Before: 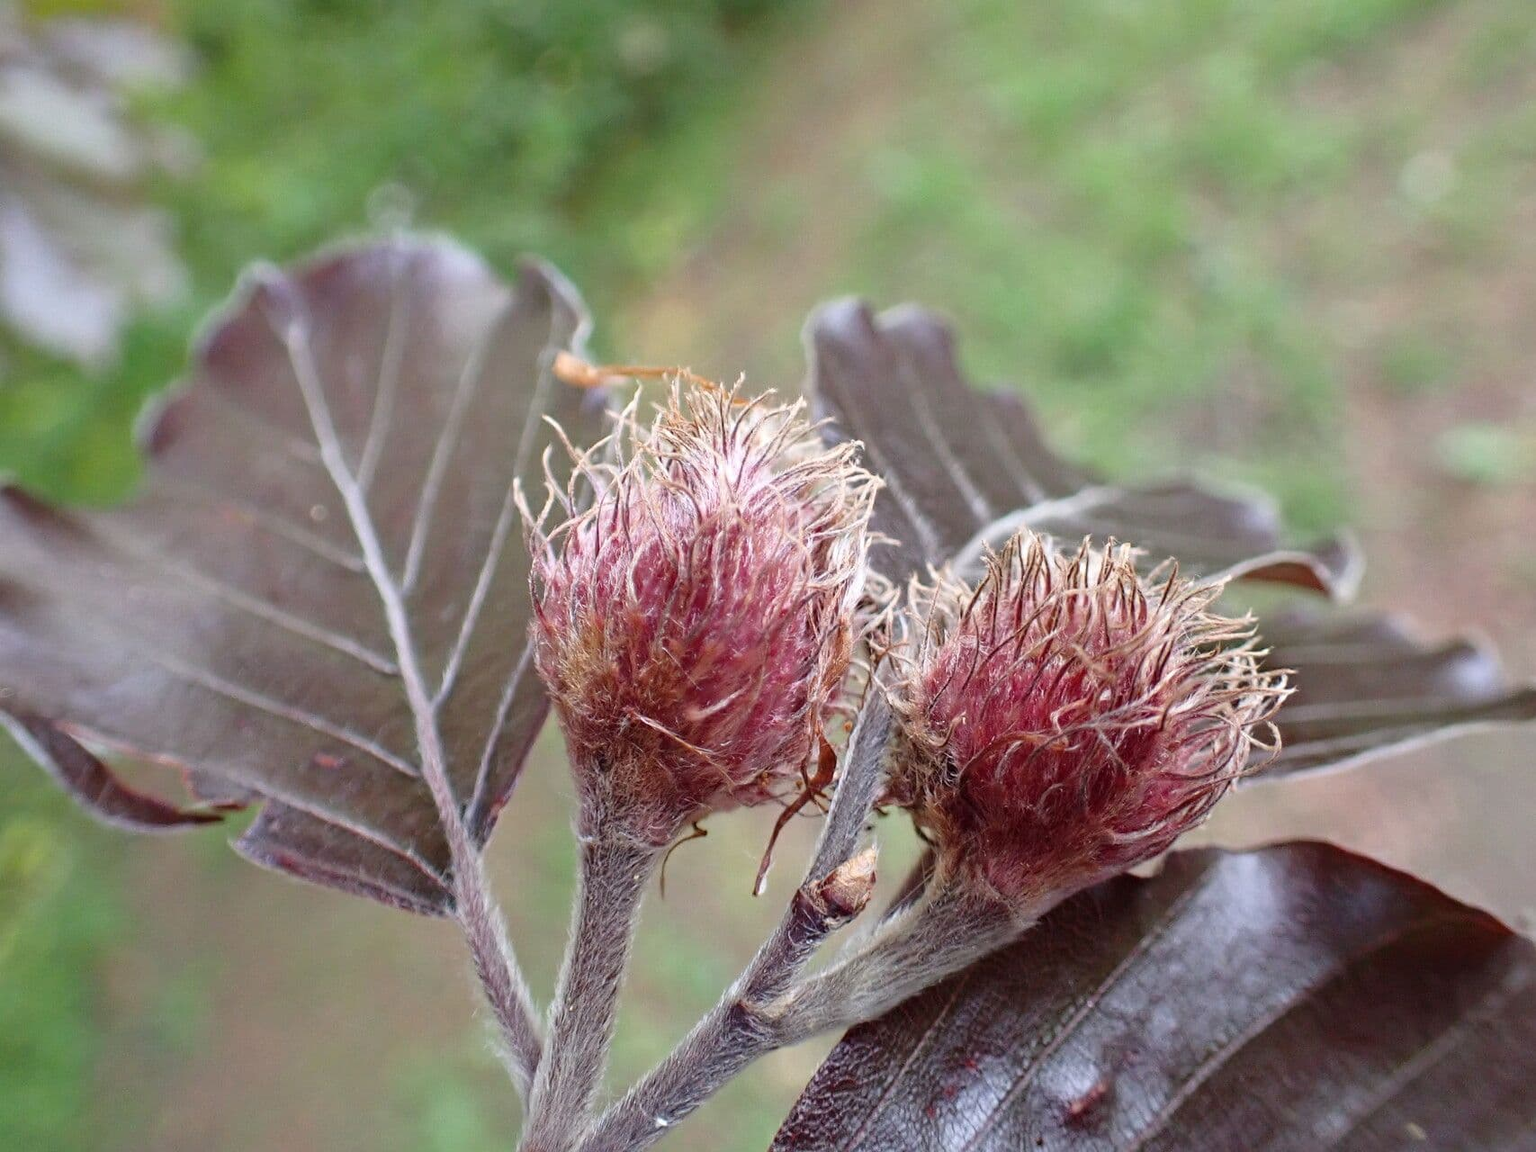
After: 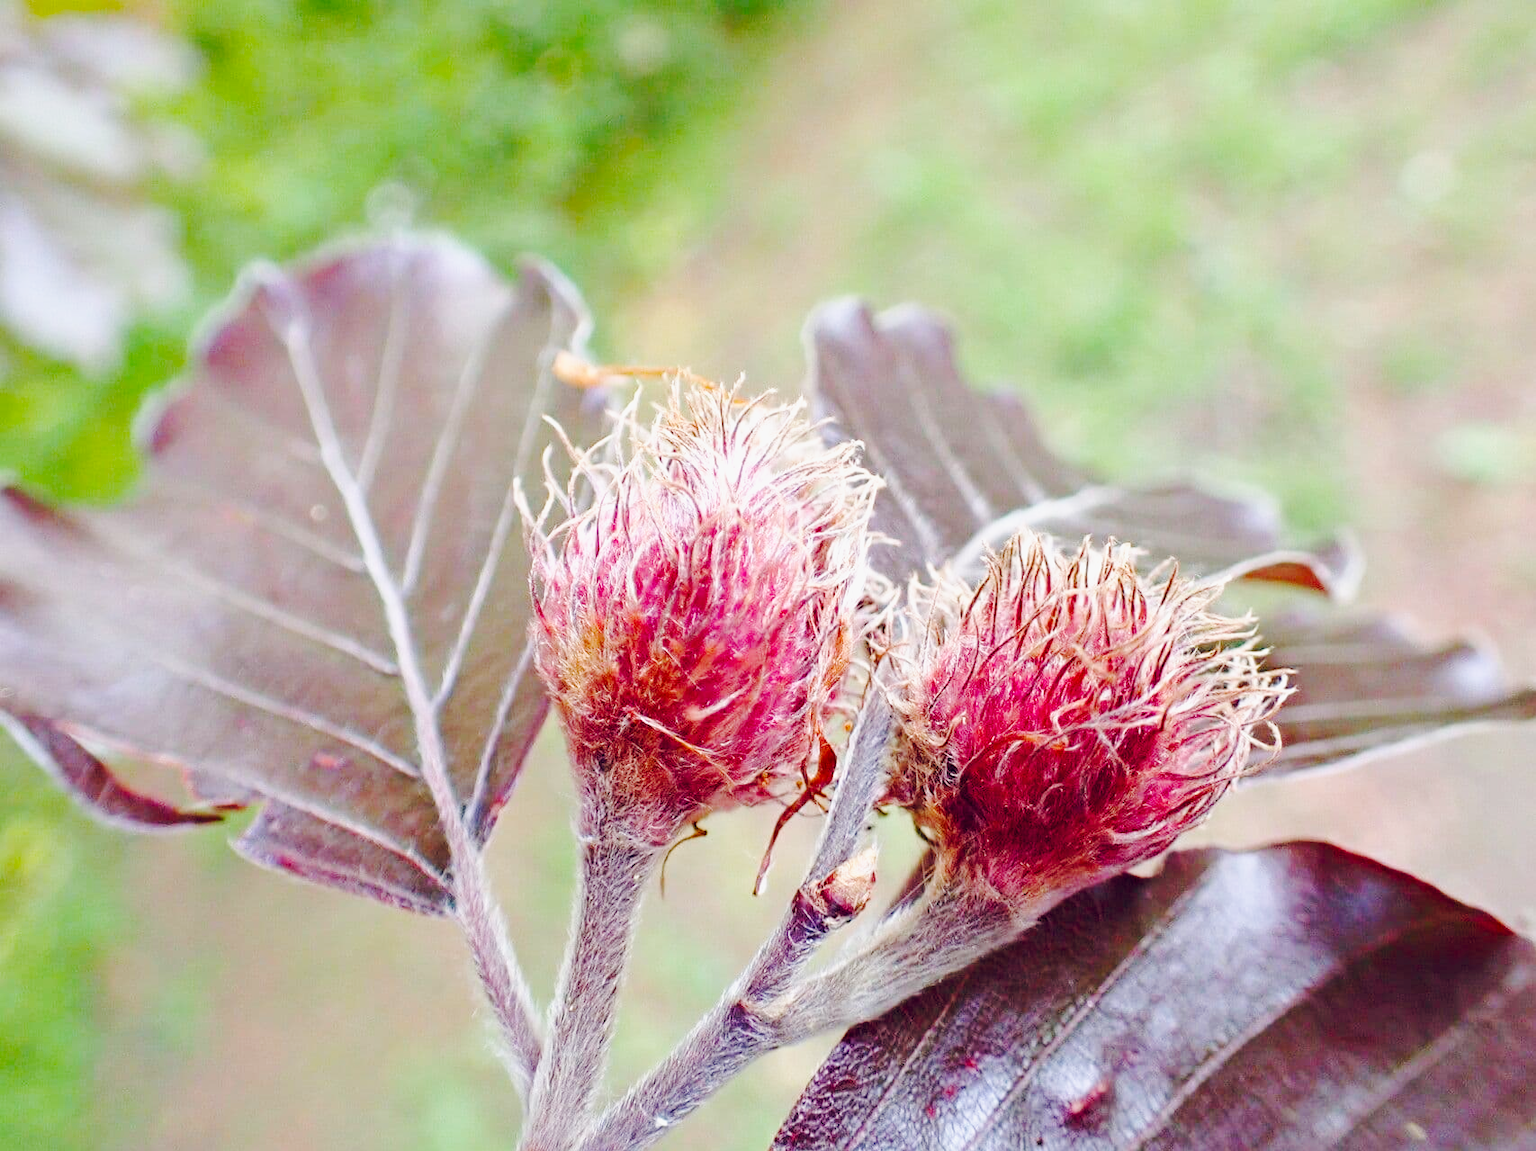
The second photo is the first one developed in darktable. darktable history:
color balance rgb: global offset › chroma 0.06%, global offset › hue 253.28°, linear chroma grading › global chroma 14.647%, perceptual saturation grading › global saturation 20%, perceptual saturation grading › highlights -25.909%, perceptual saturation grading › shadows 26.221%, global vibrance 20%
base curve: curves: ch0 [(0, 0) (0.025, 0.046) (0.112, 0.277) (0.467, 0.74) (0.814, 0.929) (1, 0.942)], preserve colors none
